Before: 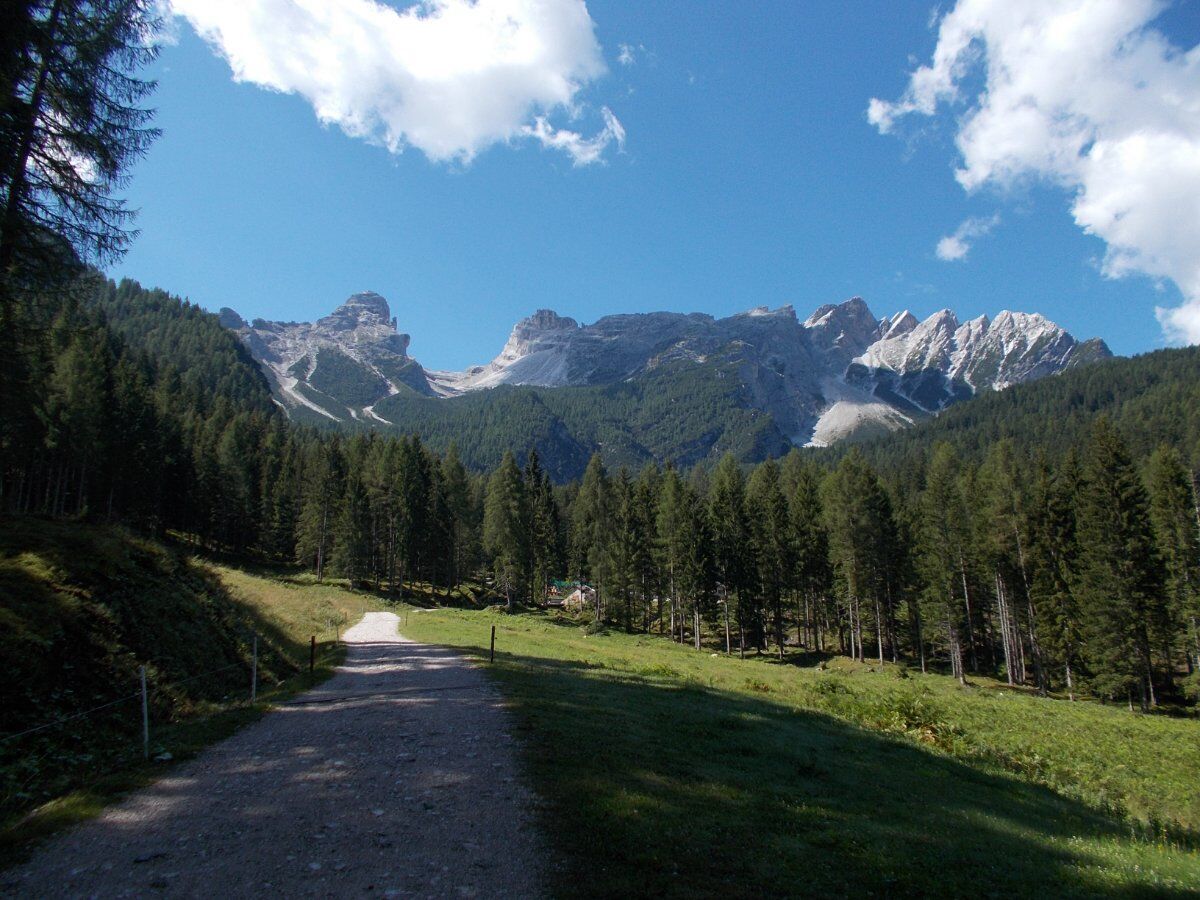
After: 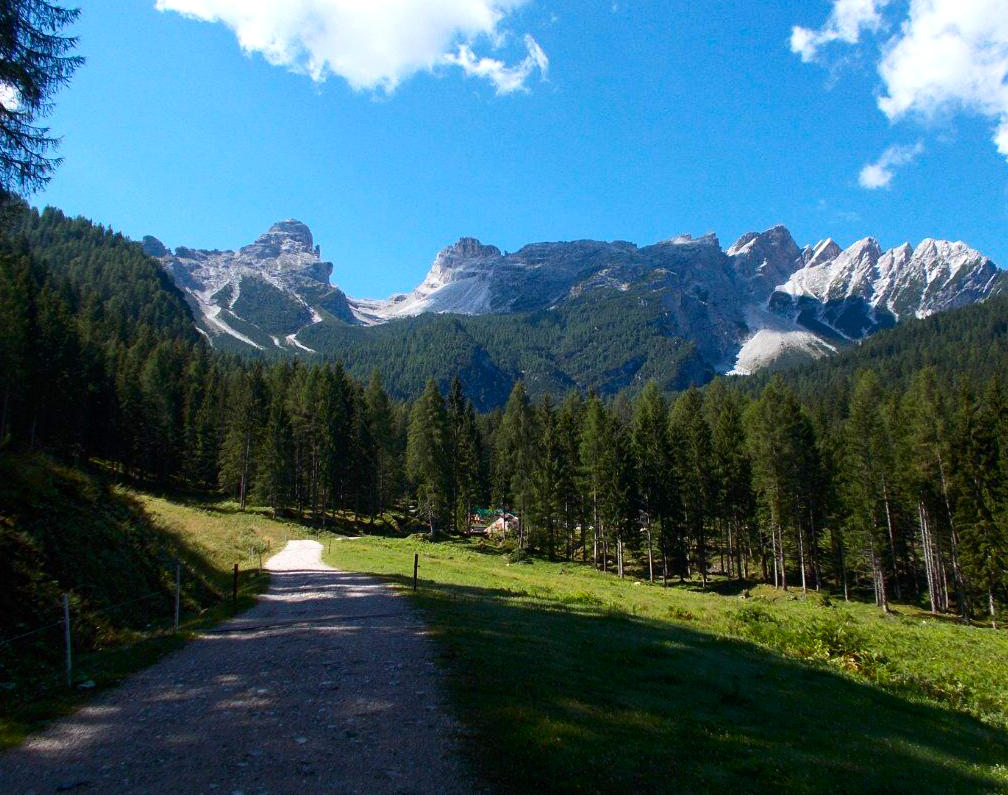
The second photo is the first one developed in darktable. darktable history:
levels: black 0.094%, levels [0, 0.476, 0.951]
crop: left 6.448%, top 8.057%, right 9.55%, bottom 3.583%
contrast brightness saturation: contrast 0.174, saturation 0.3
